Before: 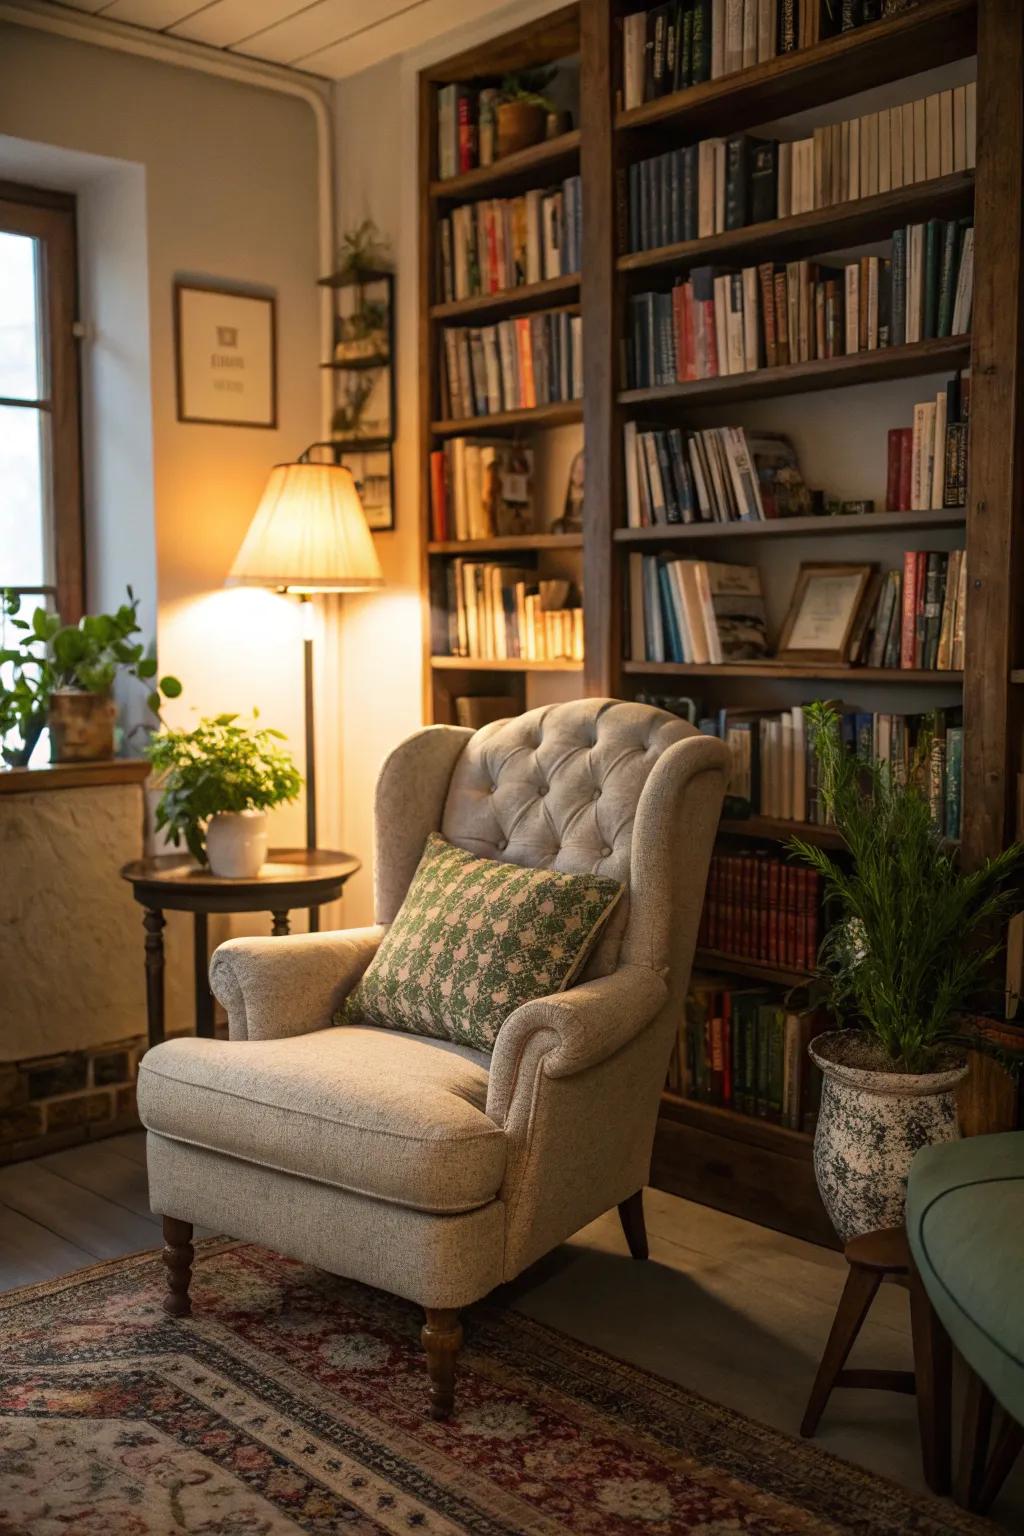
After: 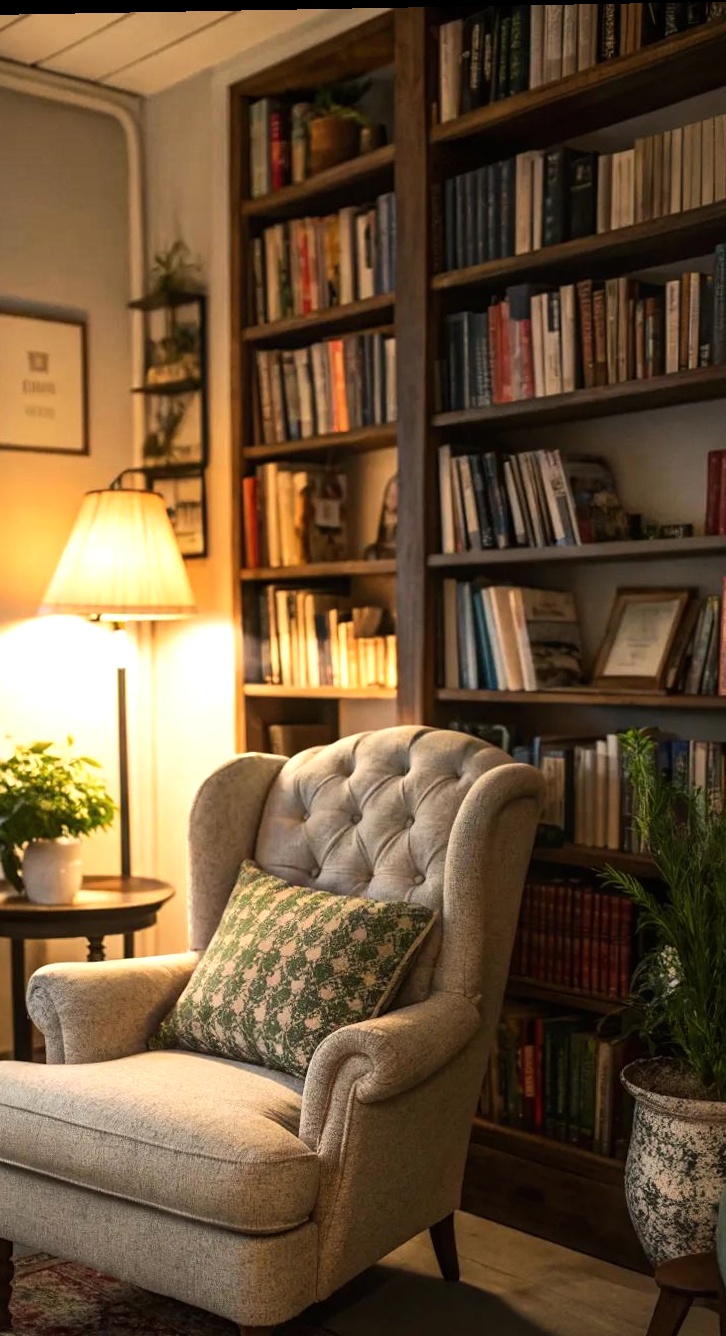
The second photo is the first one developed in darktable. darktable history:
rotate and perspective: lens shift (vertical) 0.048, lens shift (horizontal) -0.024, automatic cropping off
tone equalizer: -8 EV -0.417 EV, -7 EV -0.389 EV, -6 EV -0.333 EV, -5 EV -0.222 EV, -3 EV 0.222 EV, -2 EV 0.333 EV, -1 EV 0.389 EV, +0 EV 0.417 EV, edges refinement/feathering 500, mask exposure compensation -1.57 EV, preserve details no
crop: left 18.479%, right 12.2%, bottom 13.971%
